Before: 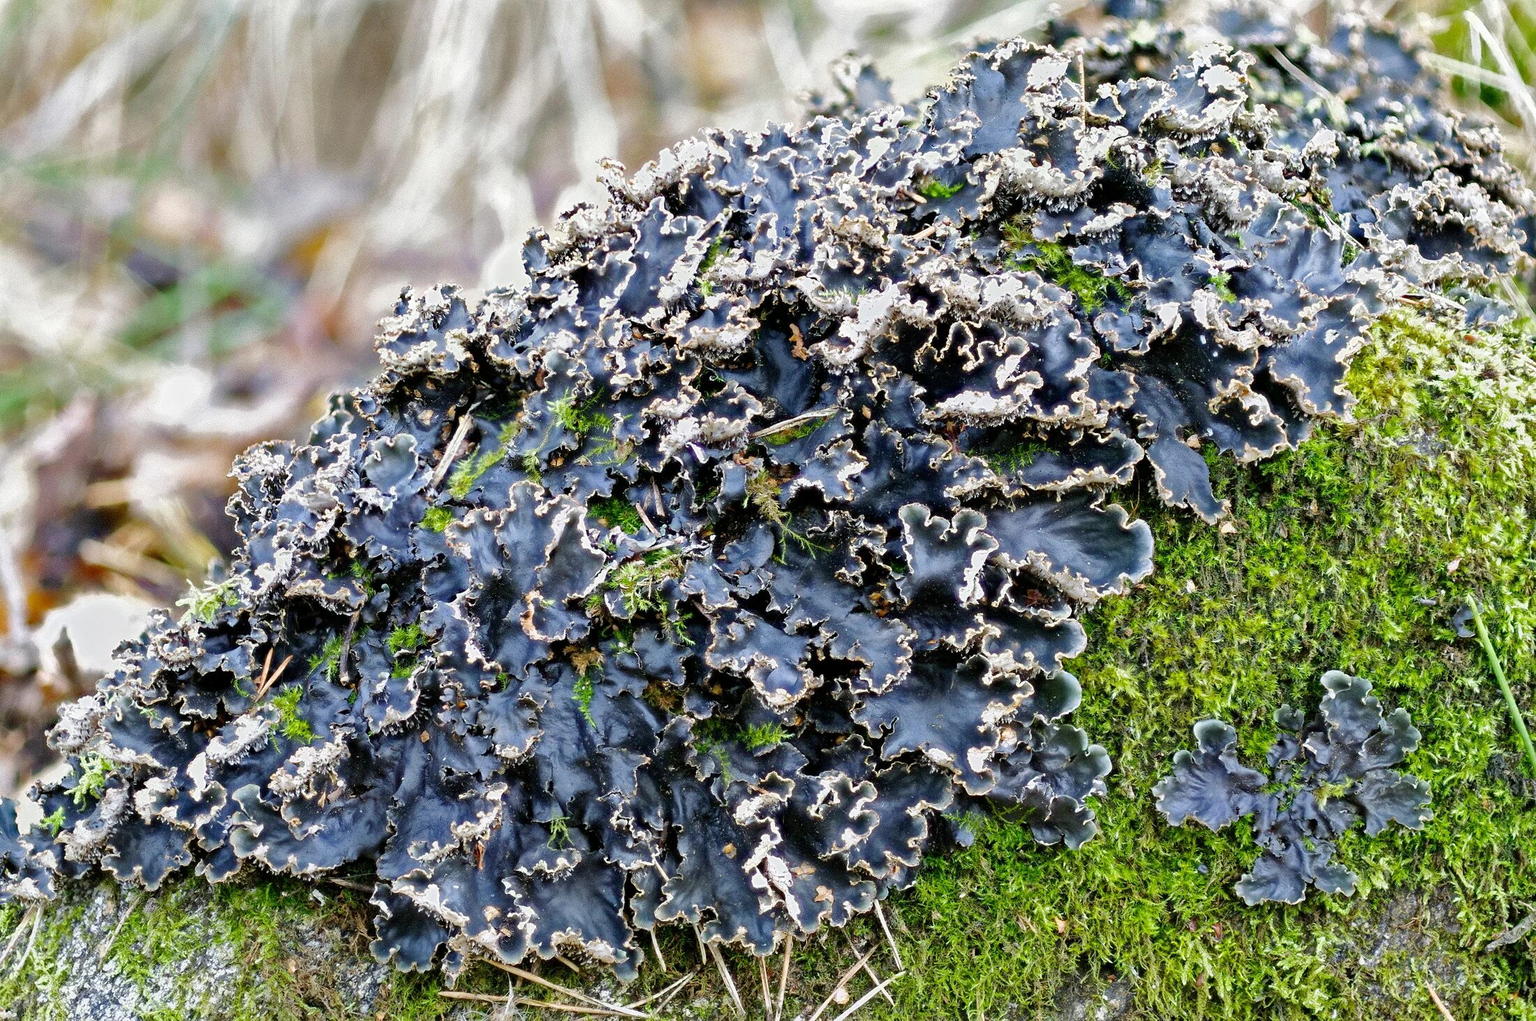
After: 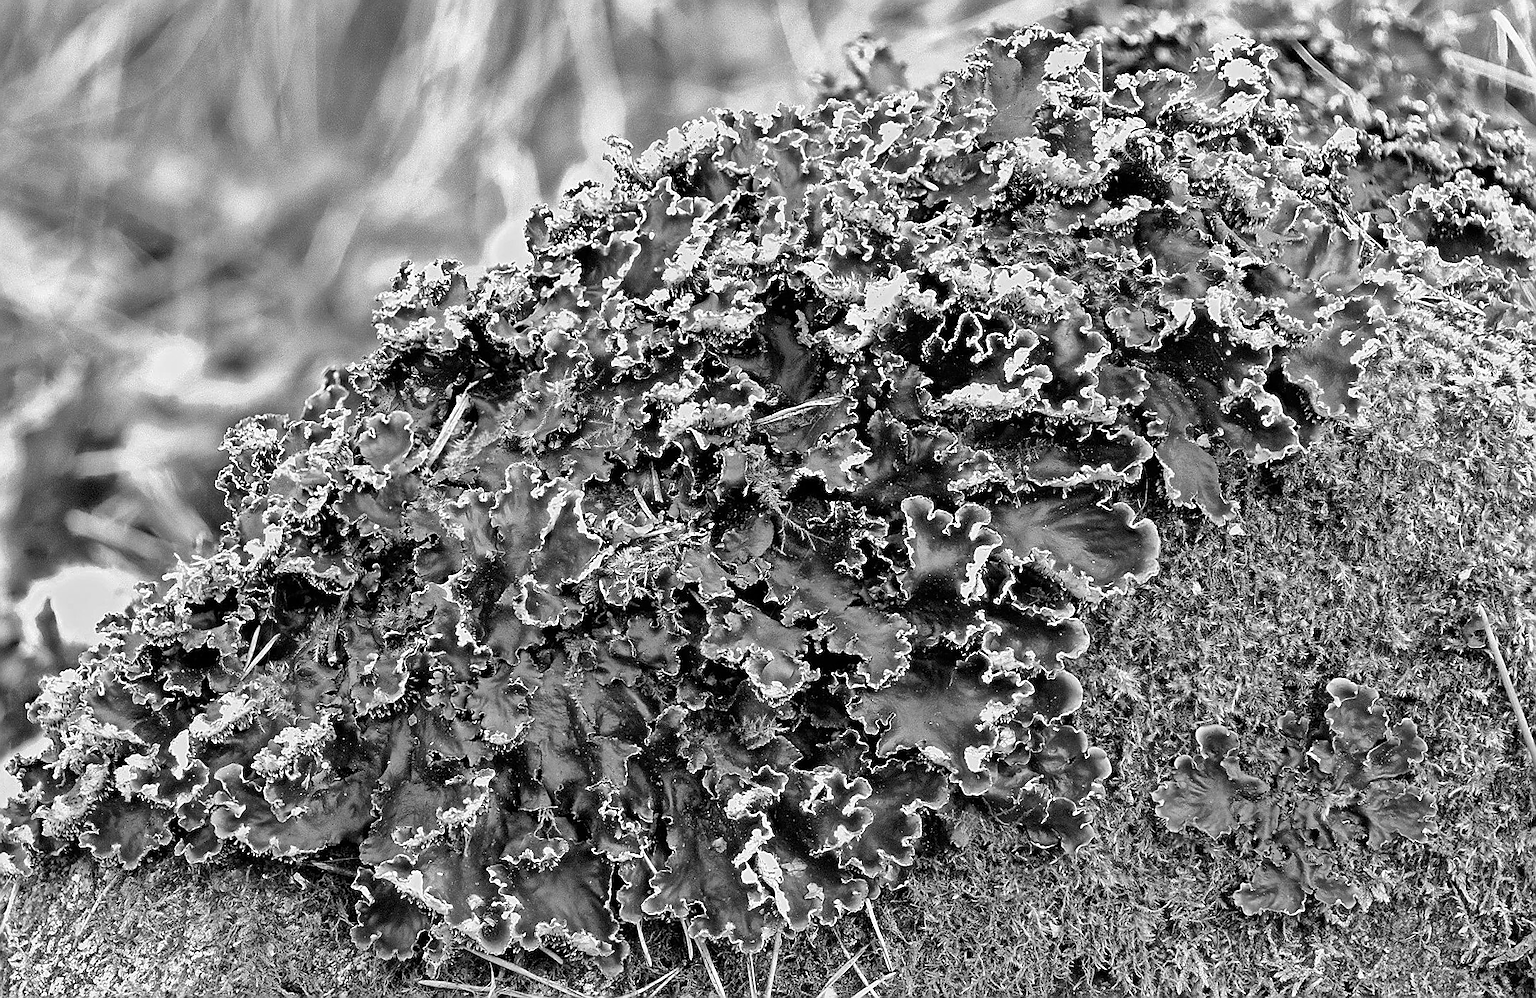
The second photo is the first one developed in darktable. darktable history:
sharpen: radius 1.4, amount 1.25, threshold 0.7
shadows and highlights: soften with gaussian
monochrome: a 32, b 64, size 2.3
rotate and perspective: rotation 1.57°, crop left 0.018, crop right 0.982, crop top 0.039, crop bottom 0.961
